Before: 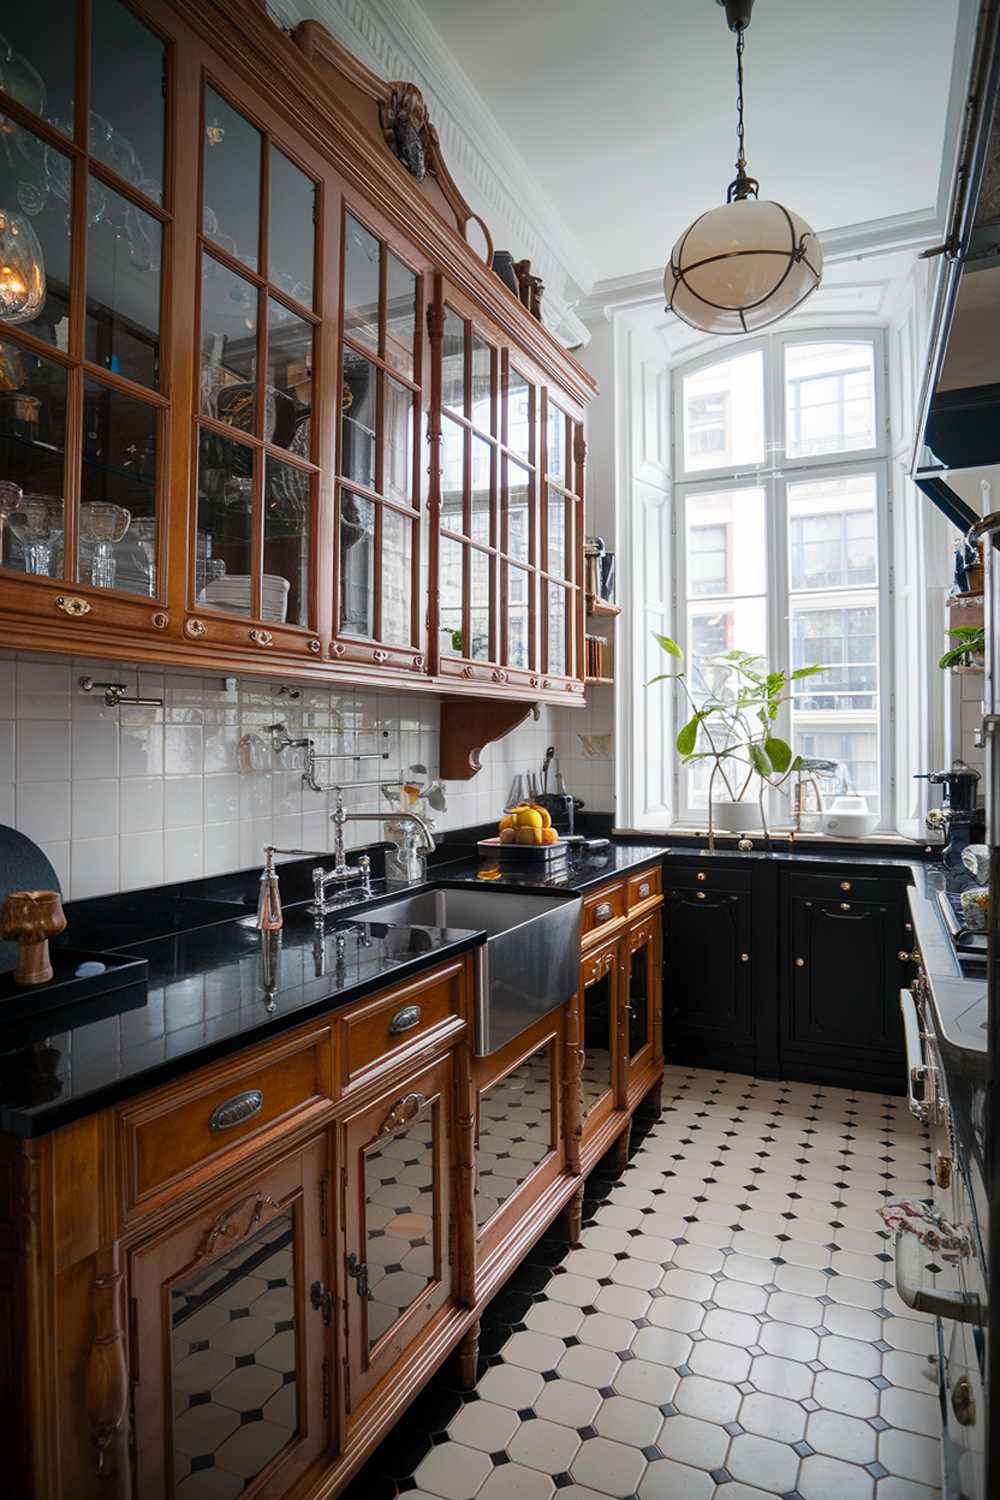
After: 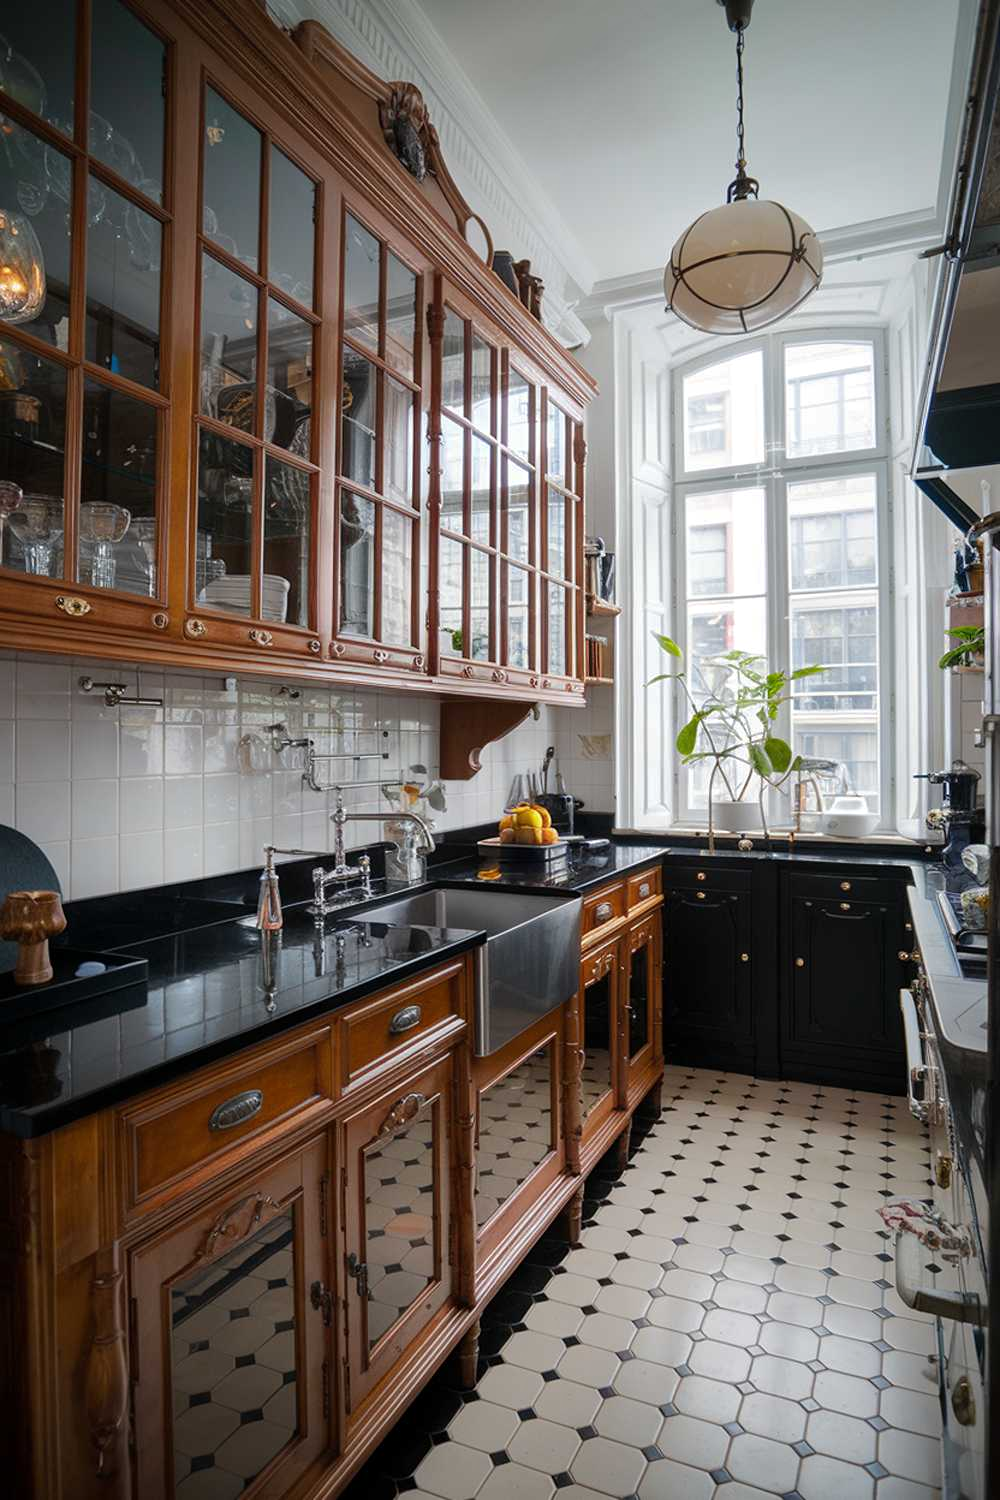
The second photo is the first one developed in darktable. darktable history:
shadows and highlights: shadows 8.16, white point adjustment 0.822, highlights -39.97
